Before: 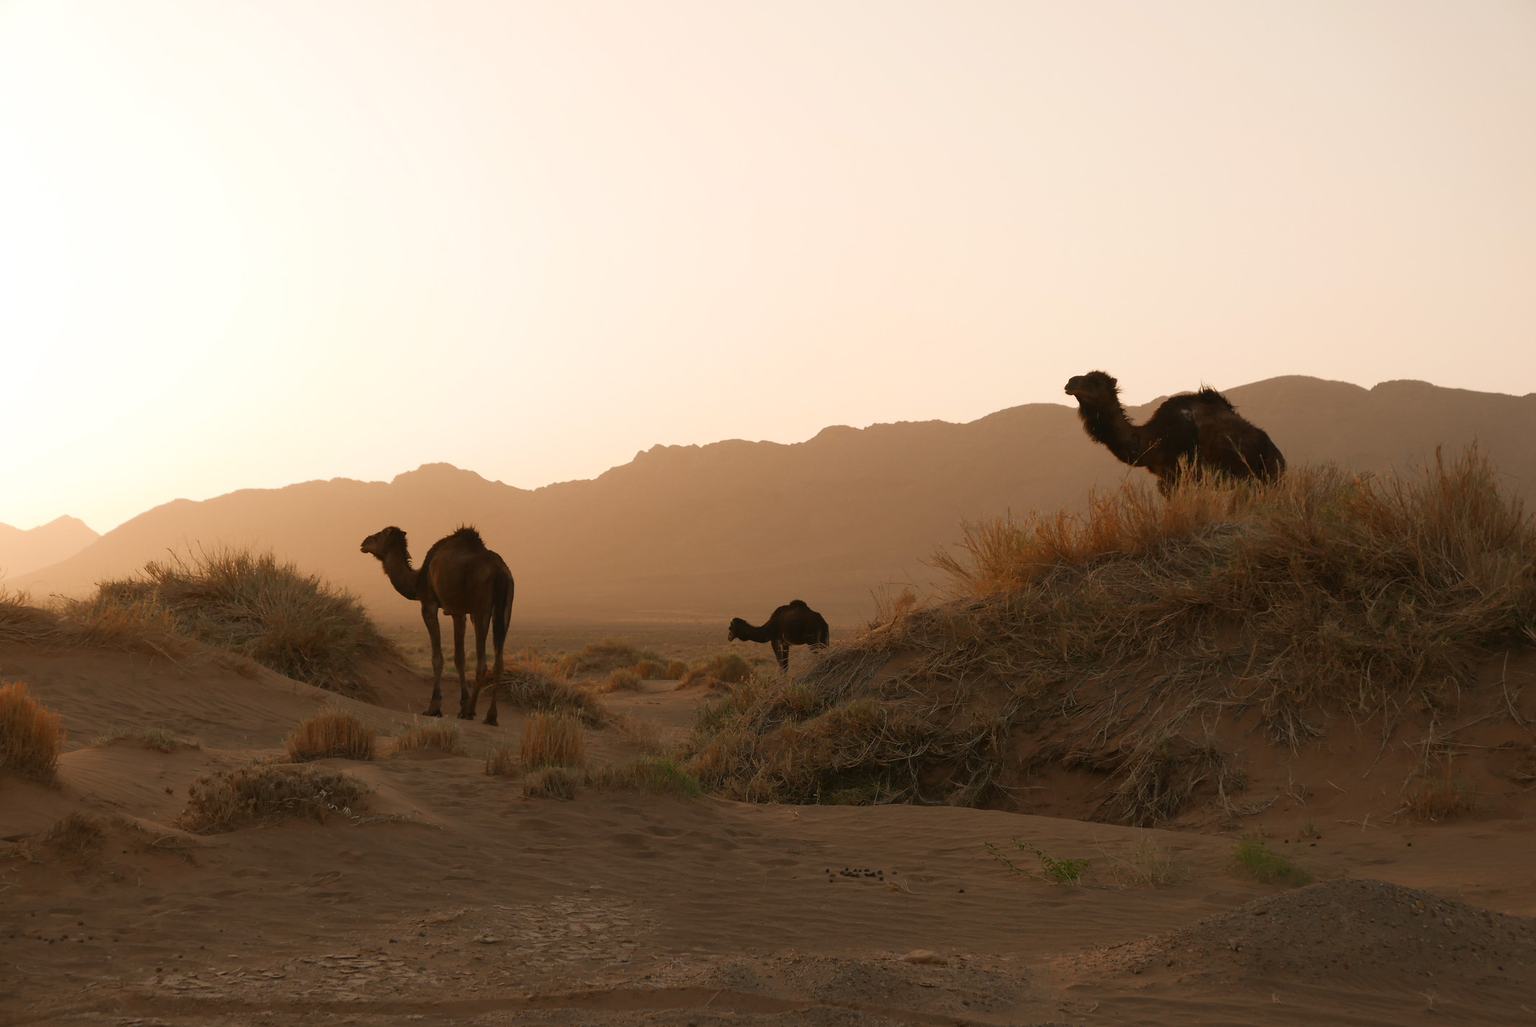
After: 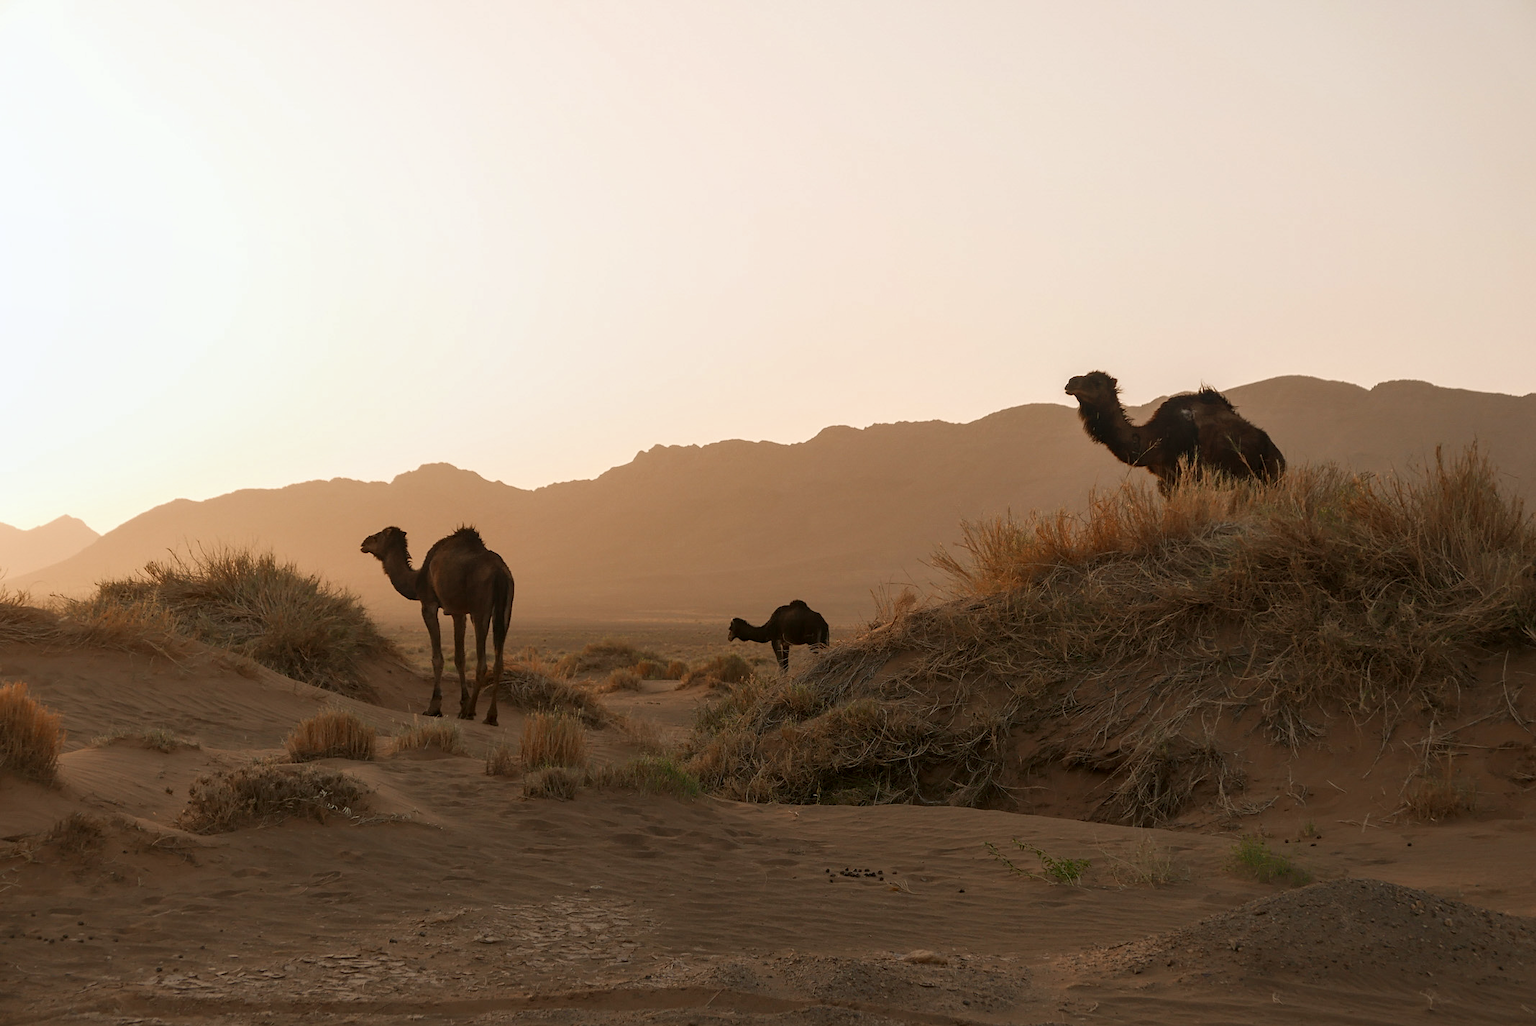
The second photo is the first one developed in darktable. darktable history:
exposure: exposure -0.048 EV, compensate highlight preservation false
local contrast: detail 130%
sharpen: amount 0.2
white balance: red 0.988, blue 1.017
